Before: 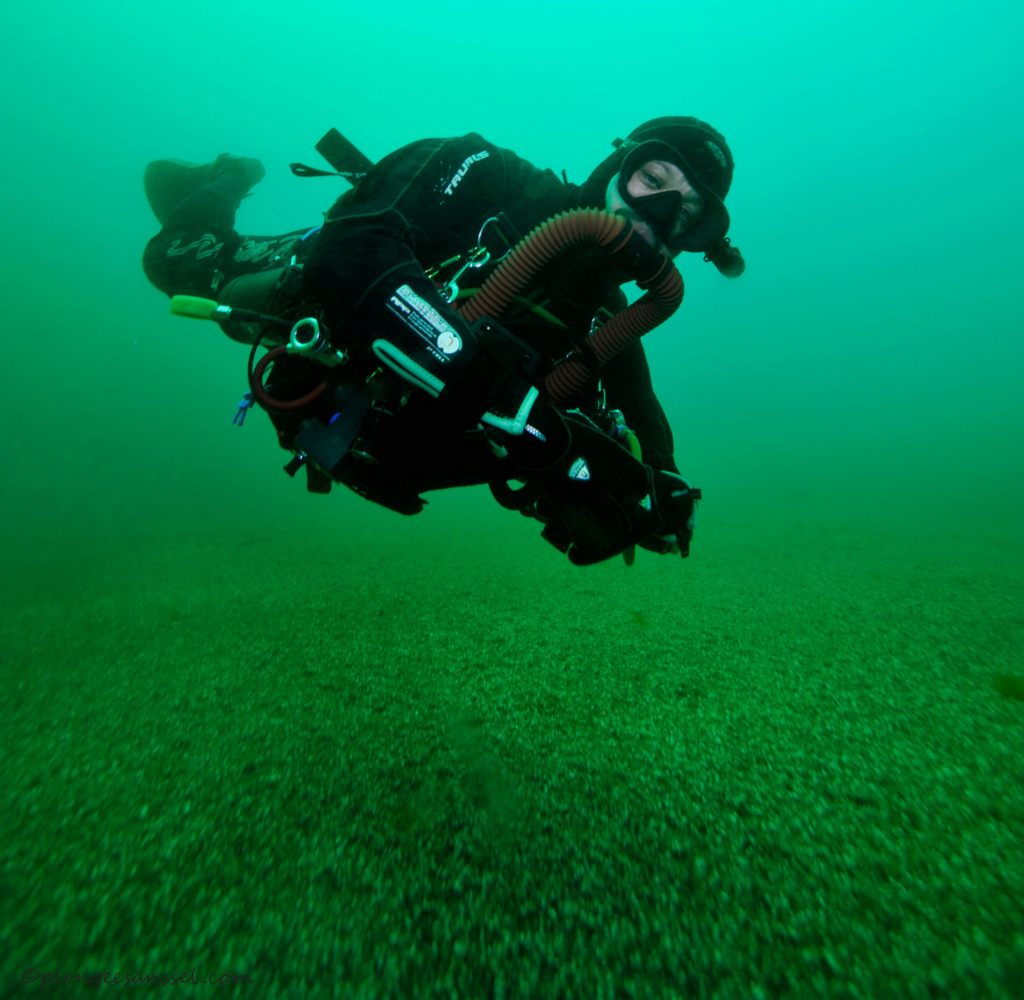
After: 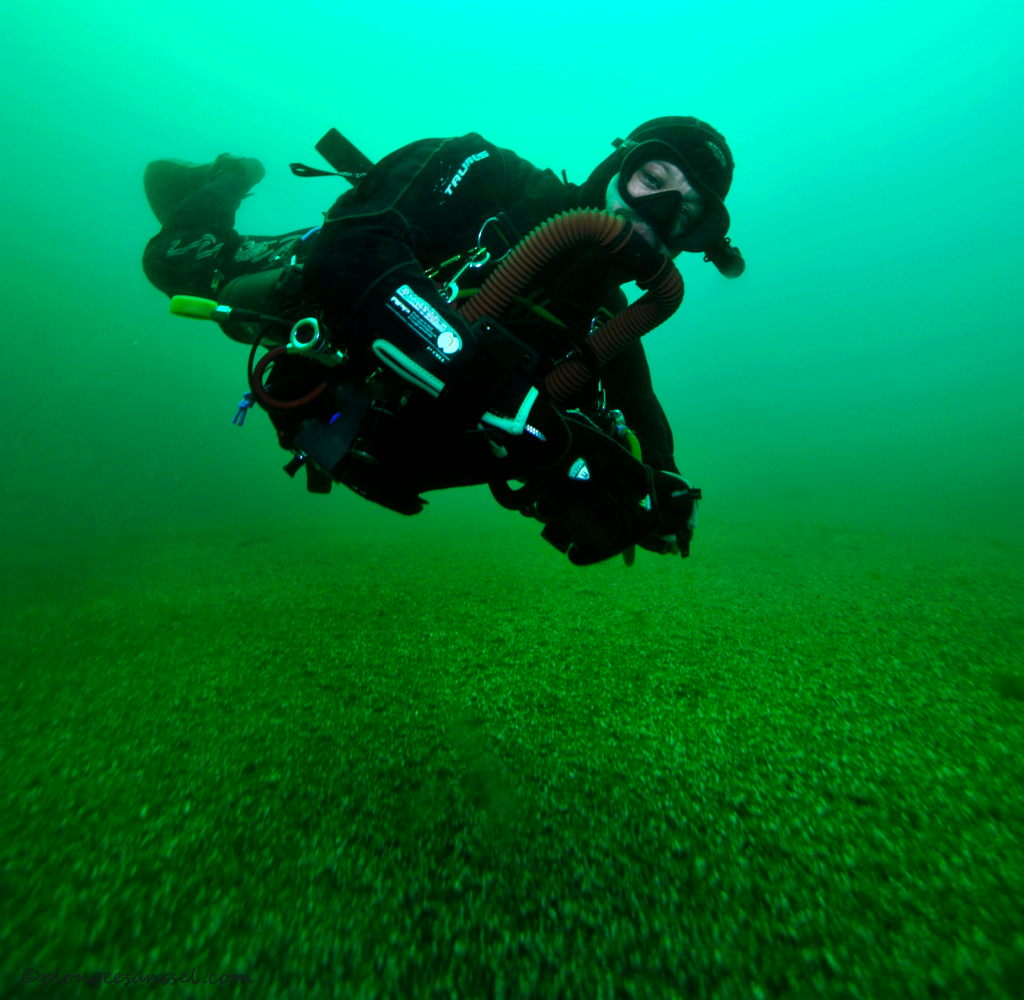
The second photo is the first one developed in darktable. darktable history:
color balance rgb: linear chroma grading › global chroma 14.666%, perceptual saturation grading › global saturation 0.442%, perceptual brilliance grading › global brilliance 15.202%, perceptual brilliance grading › shadows -34.458%, global vibrance 20%
